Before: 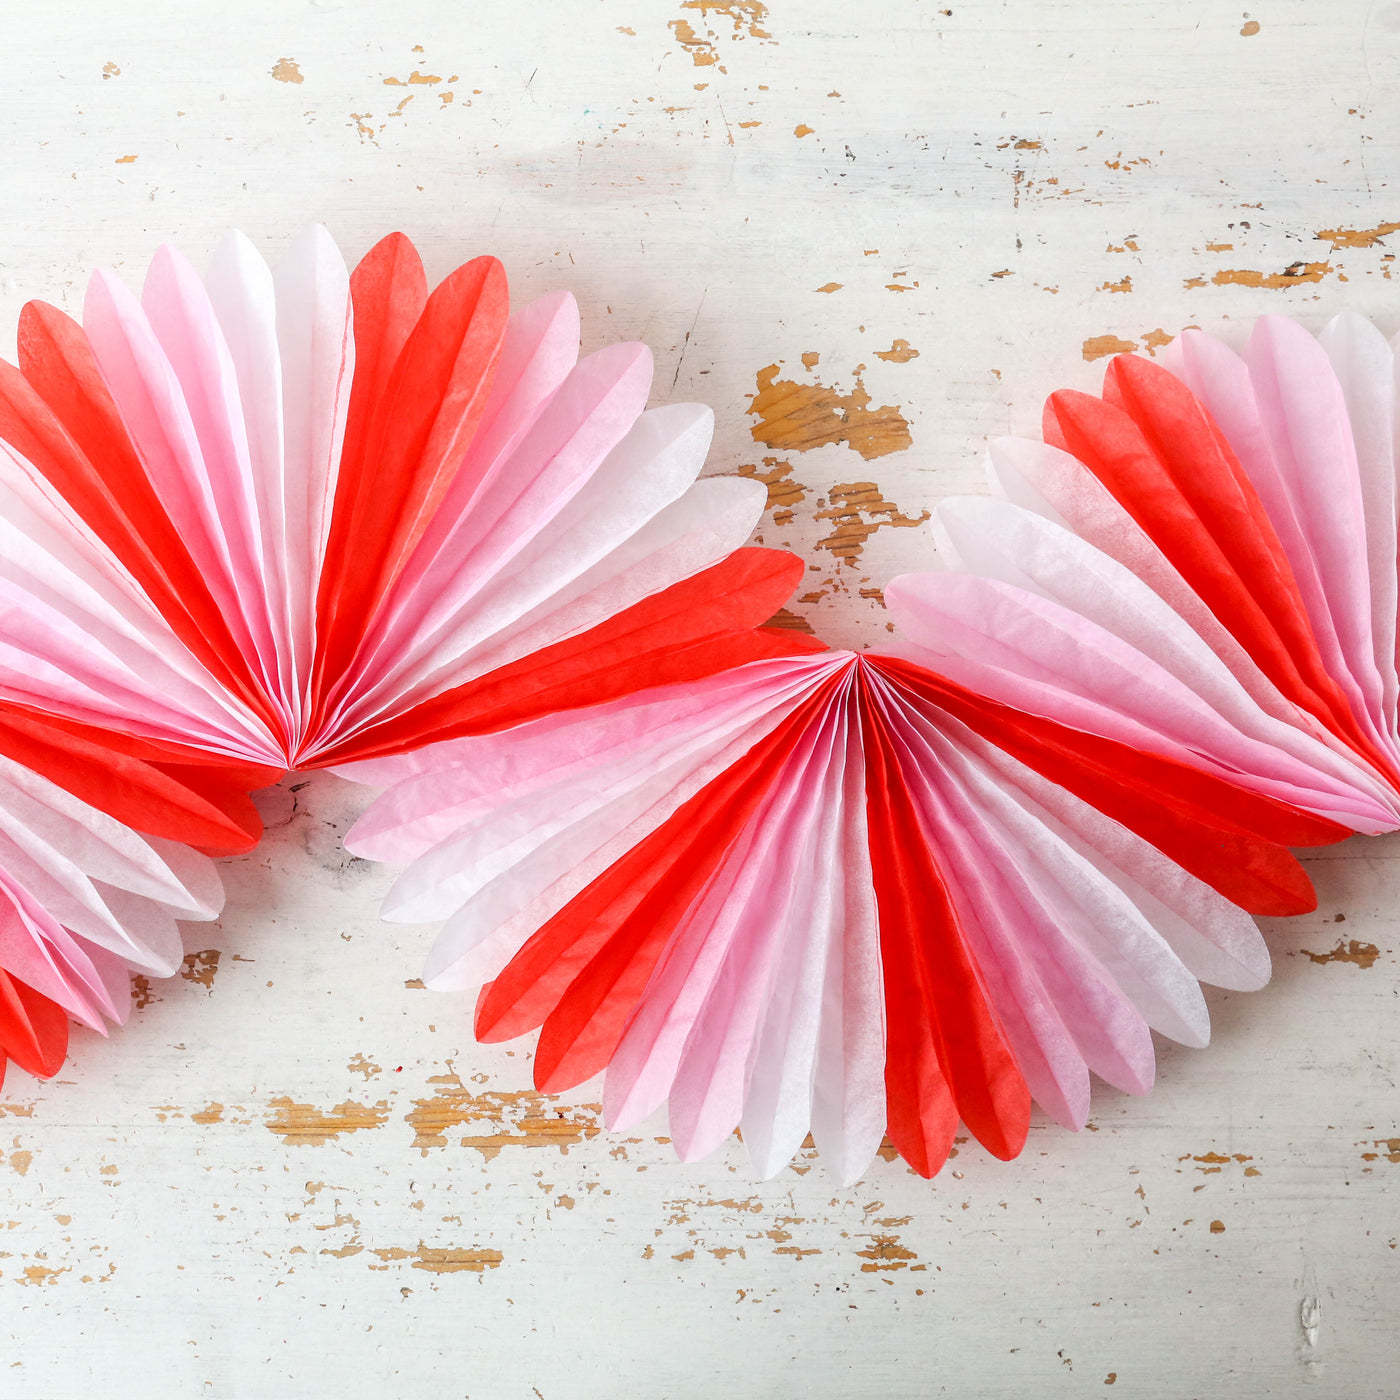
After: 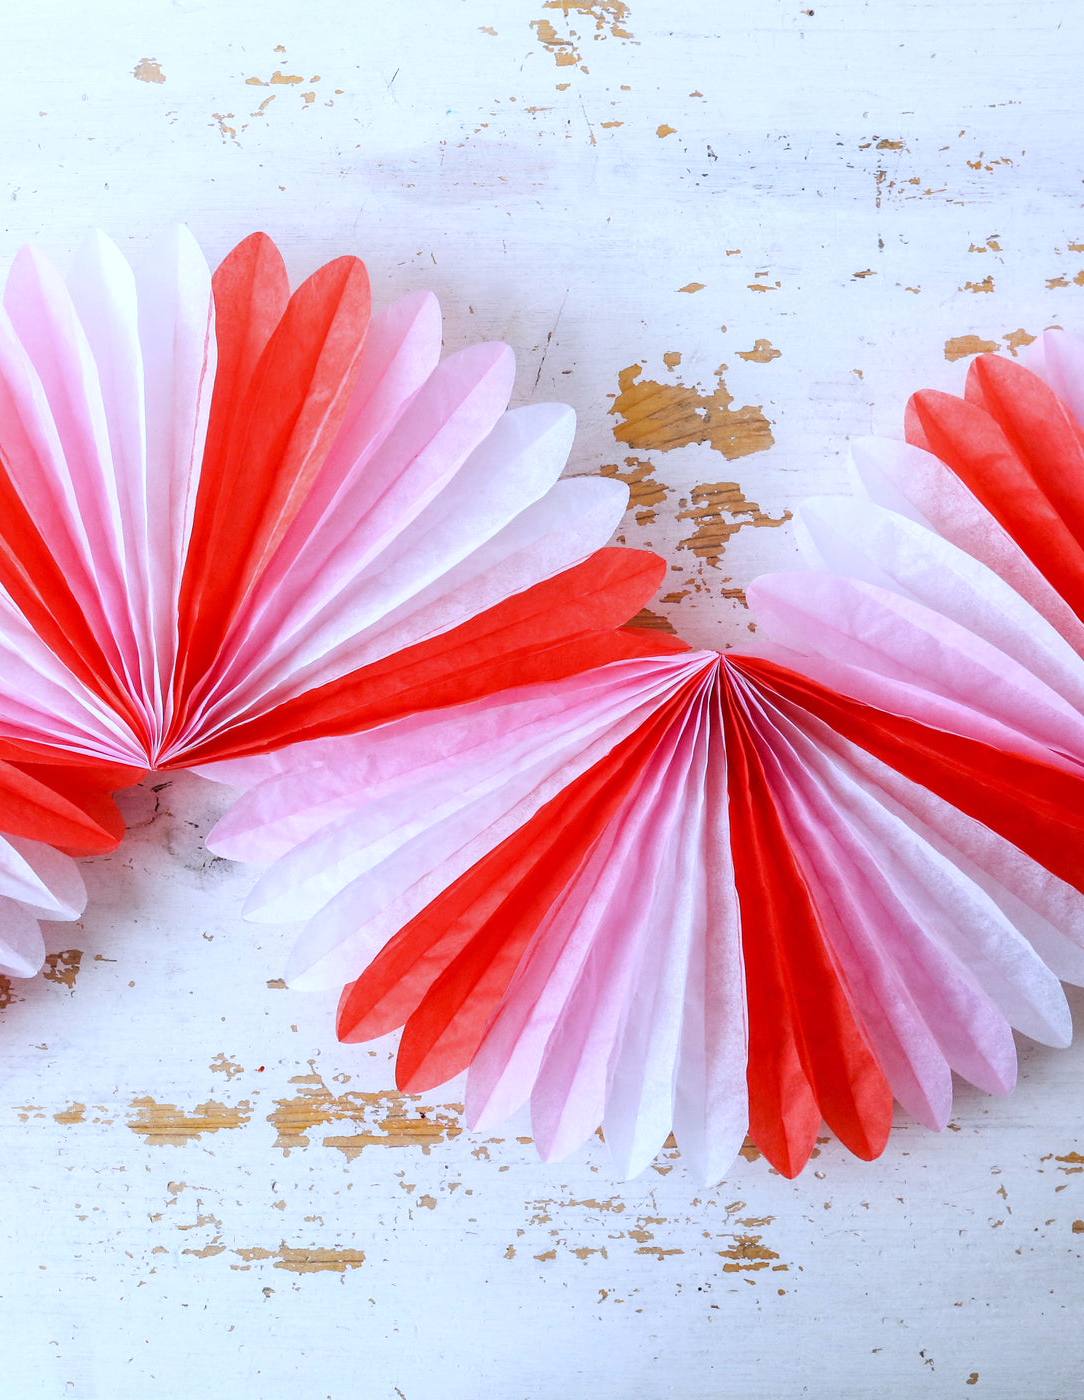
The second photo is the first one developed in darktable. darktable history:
crop: left 9.88%, right 12.664%
white balance: red 0.948, green 1.02, blue 1.176
